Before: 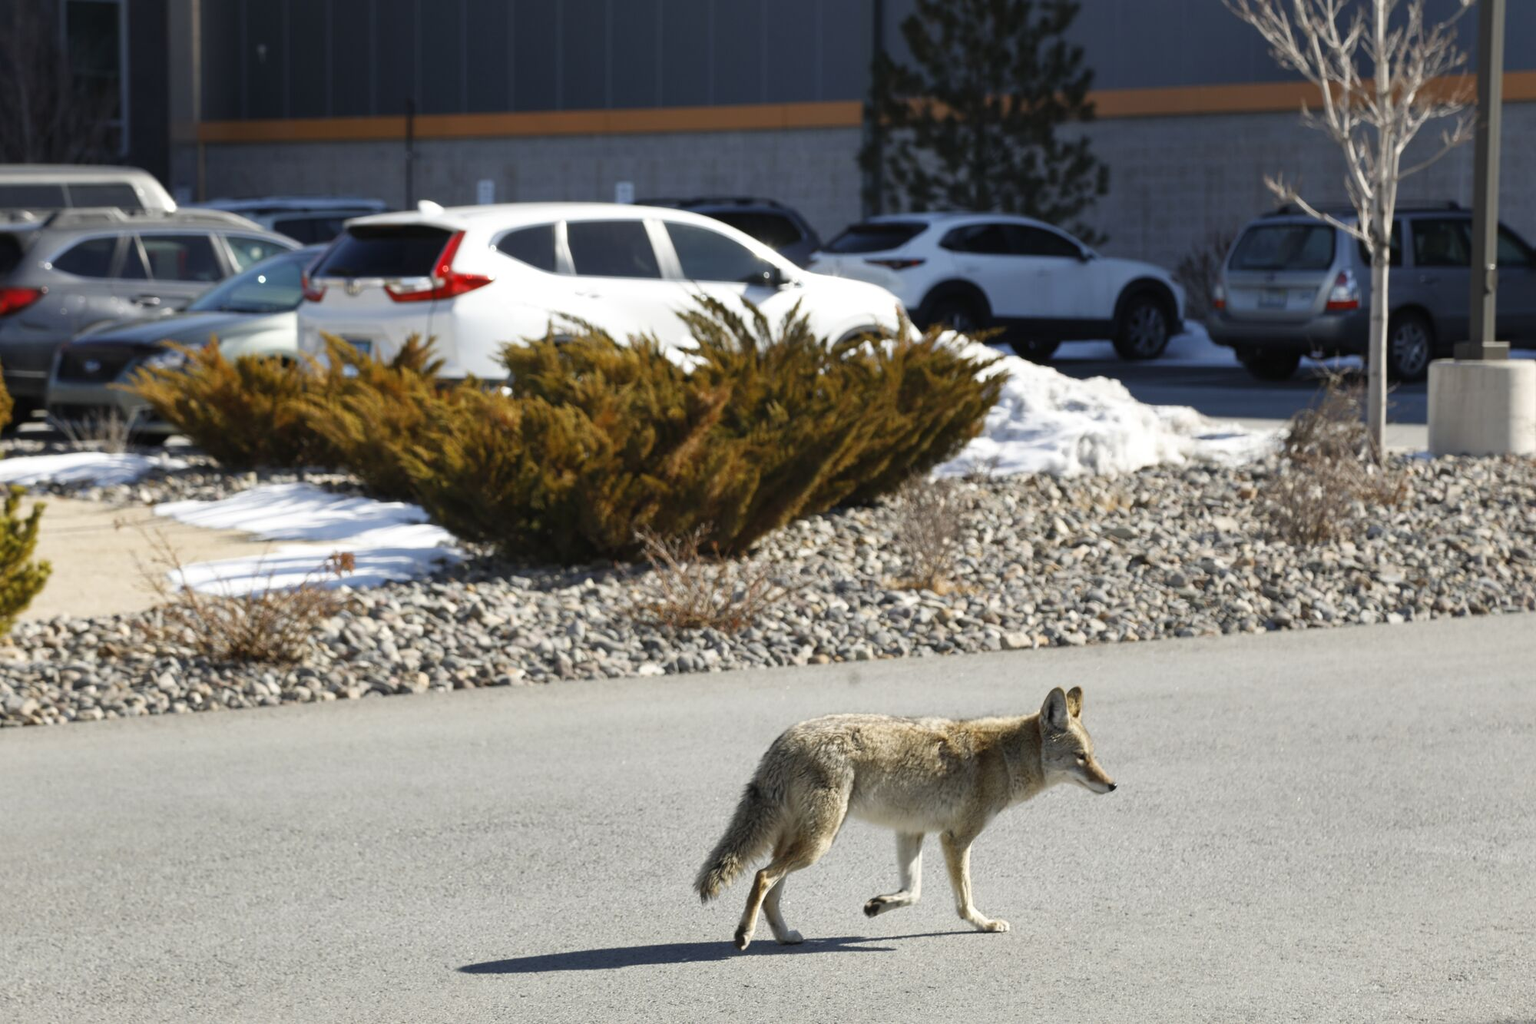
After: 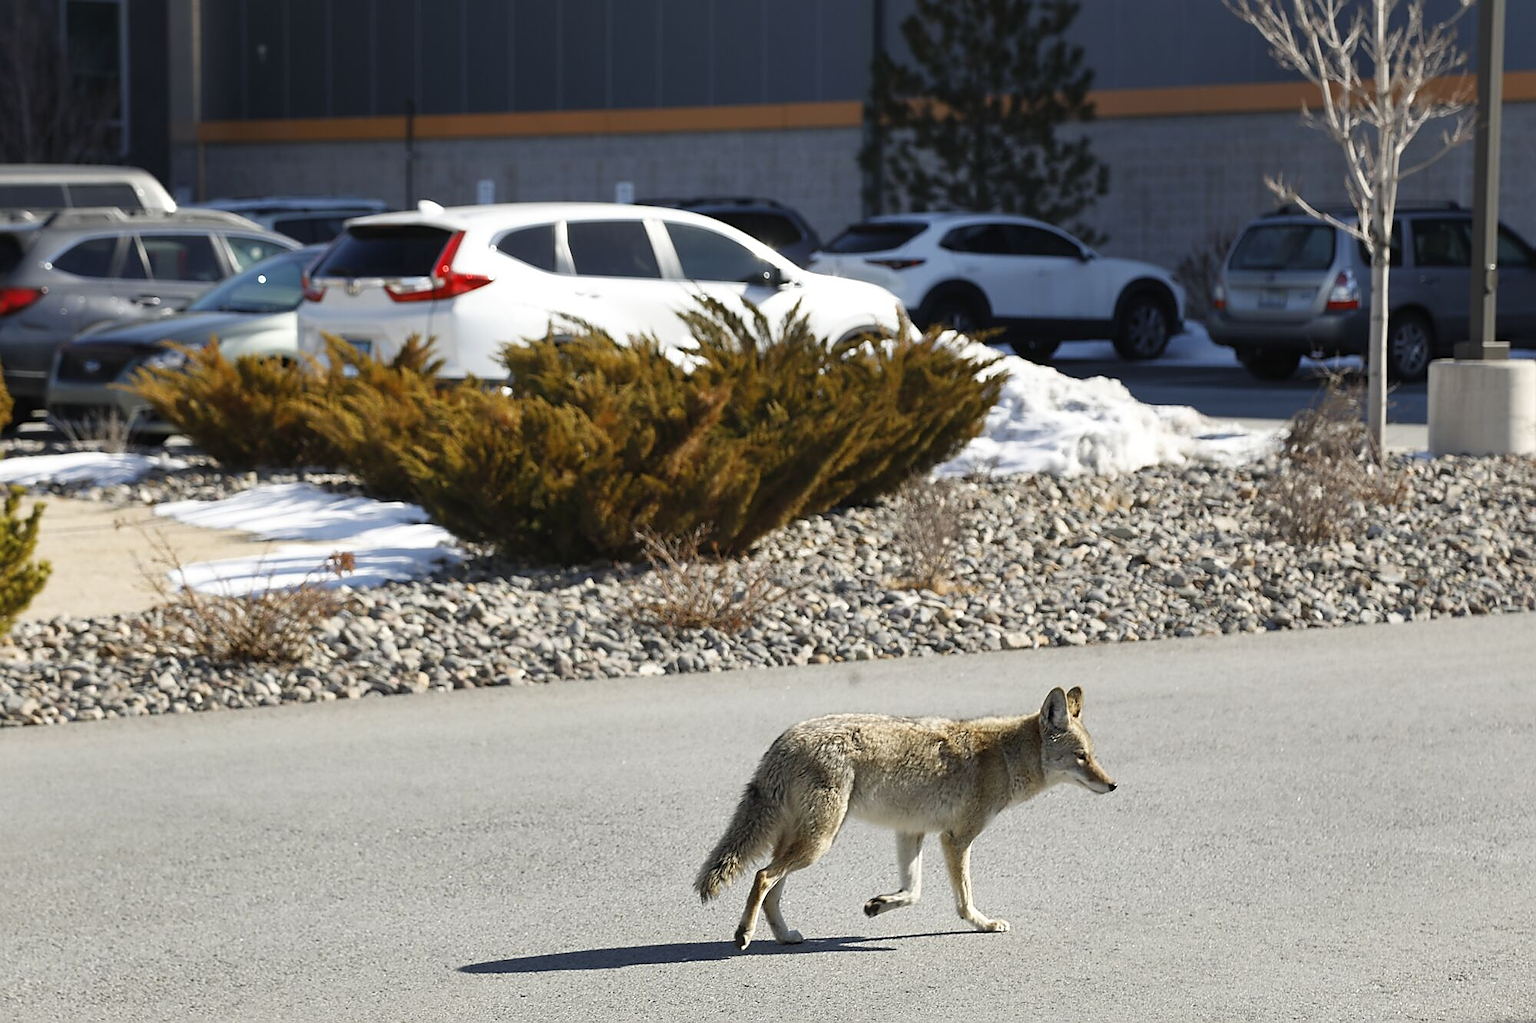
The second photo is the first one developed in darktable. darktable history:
sharpen: radius 1.381, amount 1.234, threshold 0.849
